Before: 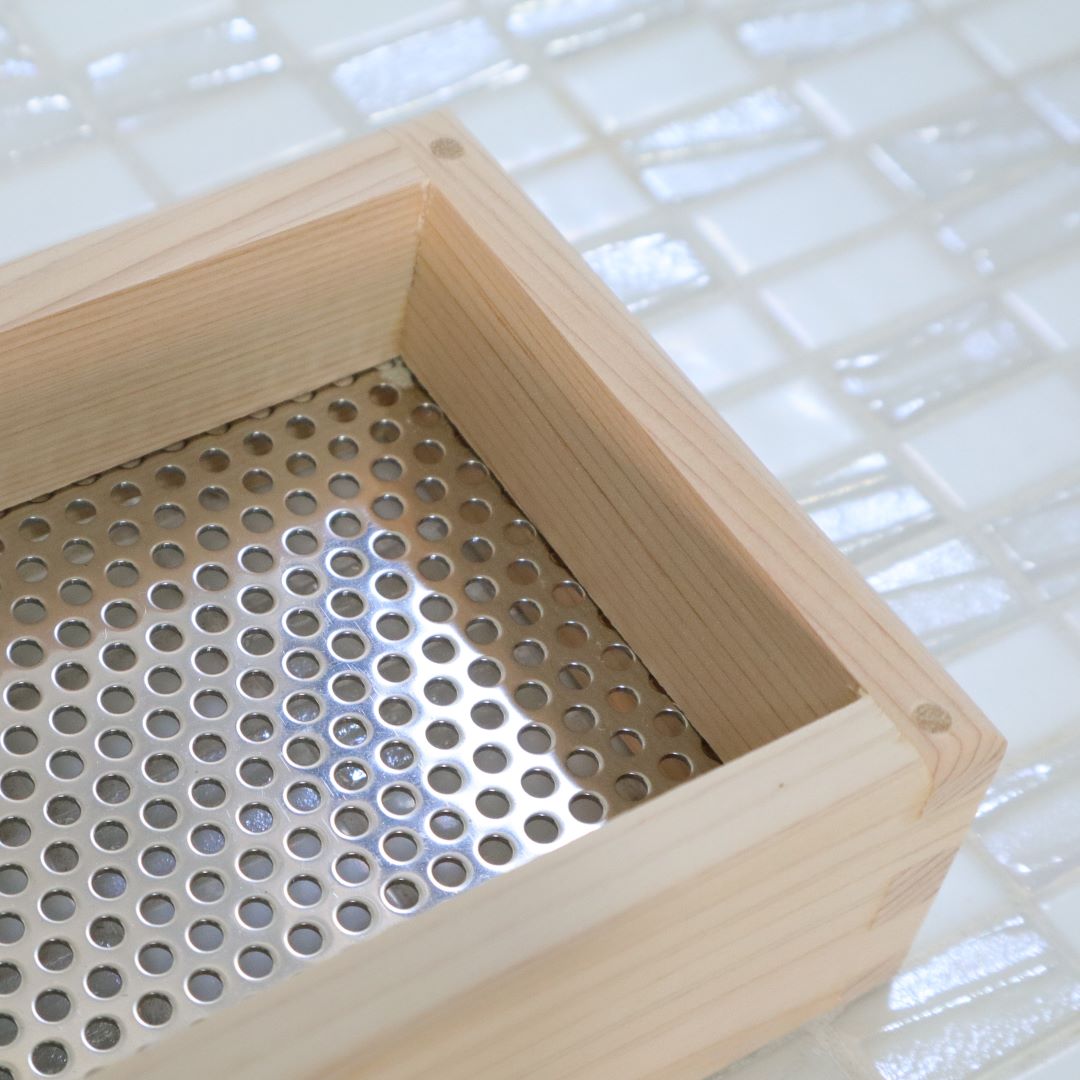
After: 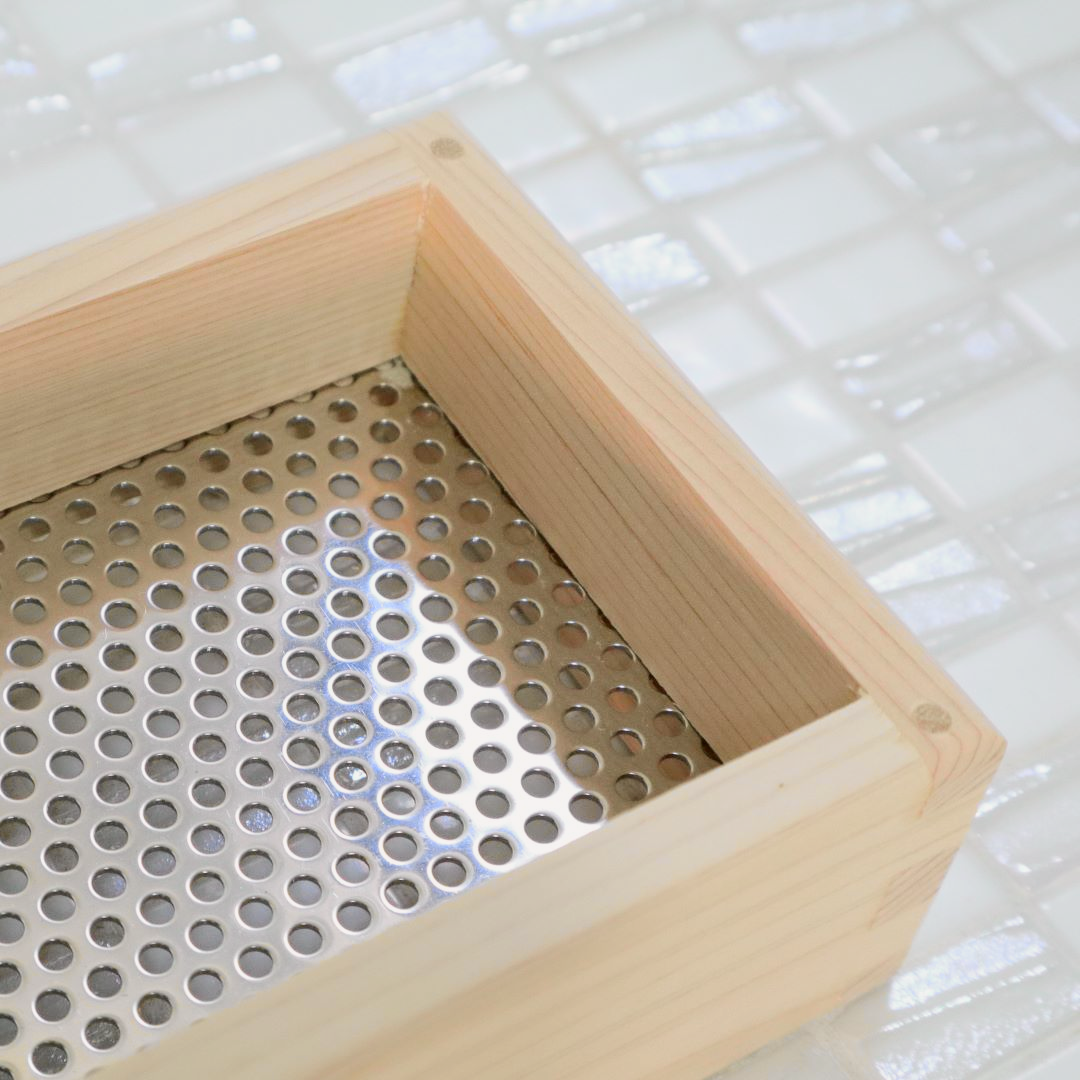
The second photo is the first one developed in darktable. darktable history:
tone curve: curves: ch0 [(0, 0.019) (0.066, 0.043) (0.189, 0.182) (0.368, 0.407) (0.501, 0.564) (0.677, 0.729) (0.851, 0.861) (0.997, 0.959)]; ch1 [(0, 0) (0.187, 0.121) (0.388, 0.346) (0.437, 0.409) (0.474, 0.472) (0.499, 0.501) (0.514, 0.515) (0.542, 0.557) (0.645, 0.686) (0.812, 0.856) (1, 1)]; ch2 [(0, 0) (0.246, 0.214) (0.421, 0.427) (0.459, 0.484) (0.5, 0.504) (0.518, 0.523) (0.529, 0.548) (0.56, 0.576) (0.607, 0.63) (0.744, 0.734) (0.867, 0.821) (0.993, 0.889)], color space Lab, independent channels, preserve colors none
